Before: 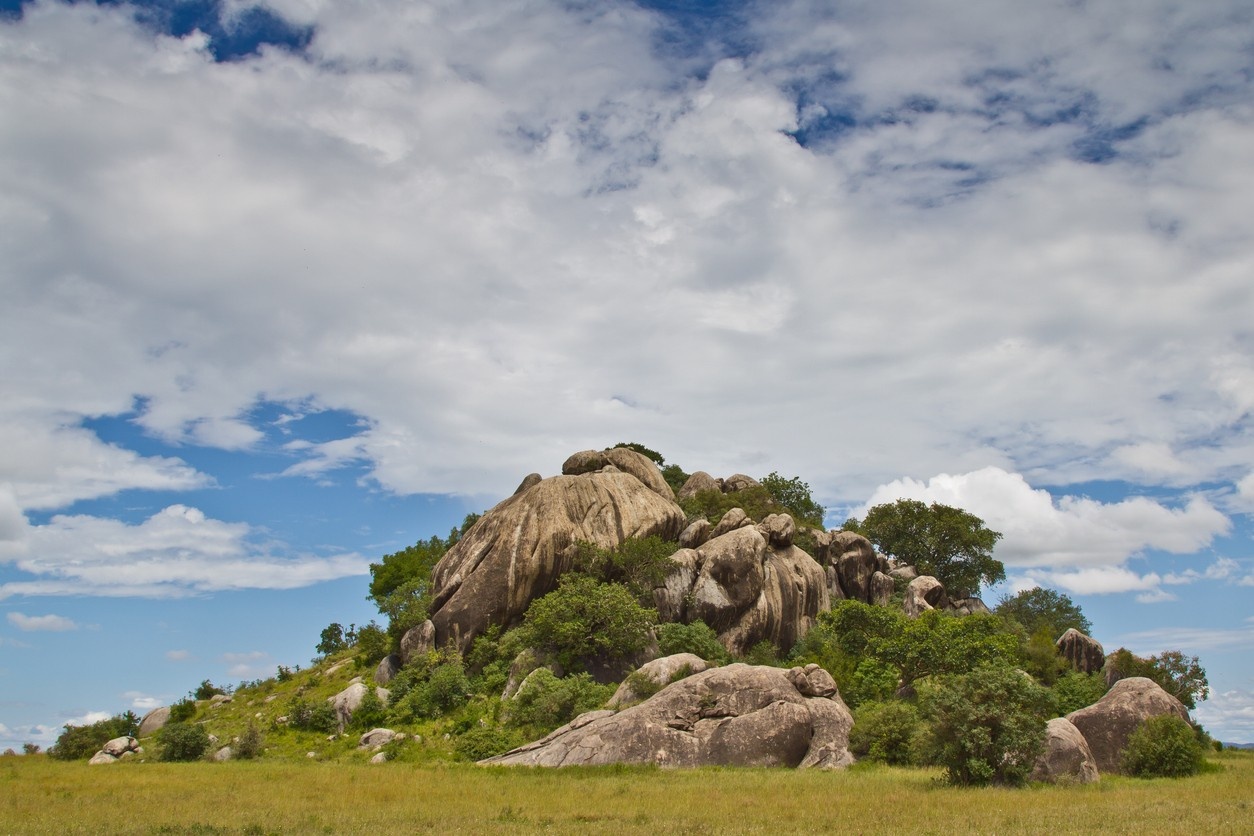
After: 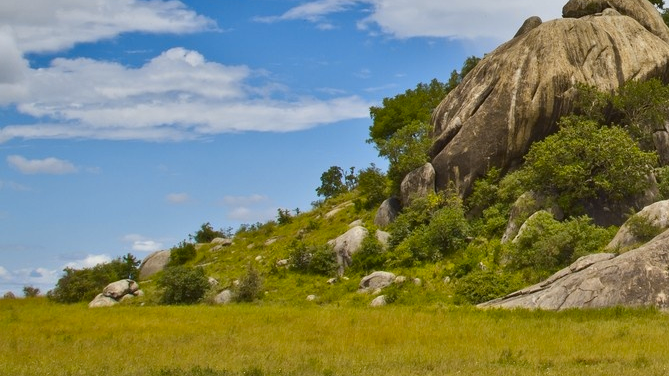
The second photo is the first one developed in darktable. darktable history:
white balance: red 0.982, blue 1.018
crop and rotate: top 54.778%, right 46.61%, bottom 0.159%
shadows and highlights: low approximation 0.01, soften with gaussian
color contrast: green-magenta contrast 0.85, blue-yellow contrast 1.25, unbound 0
